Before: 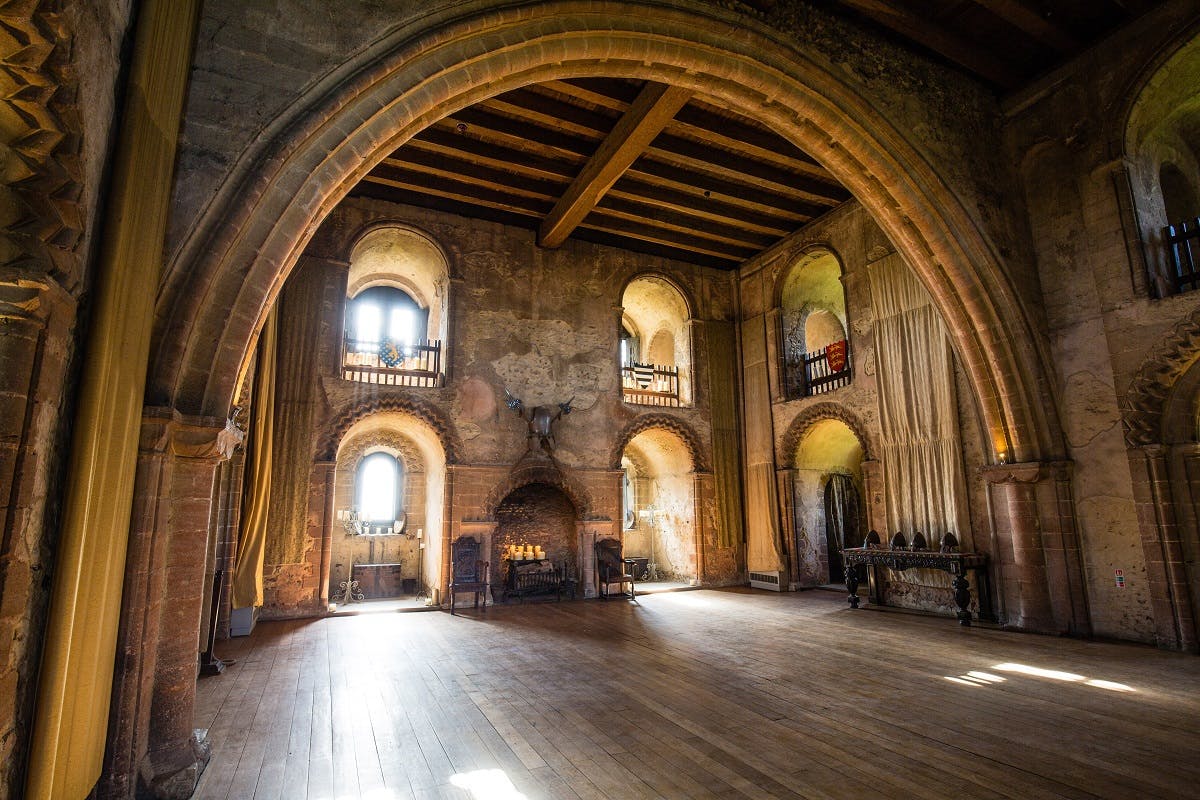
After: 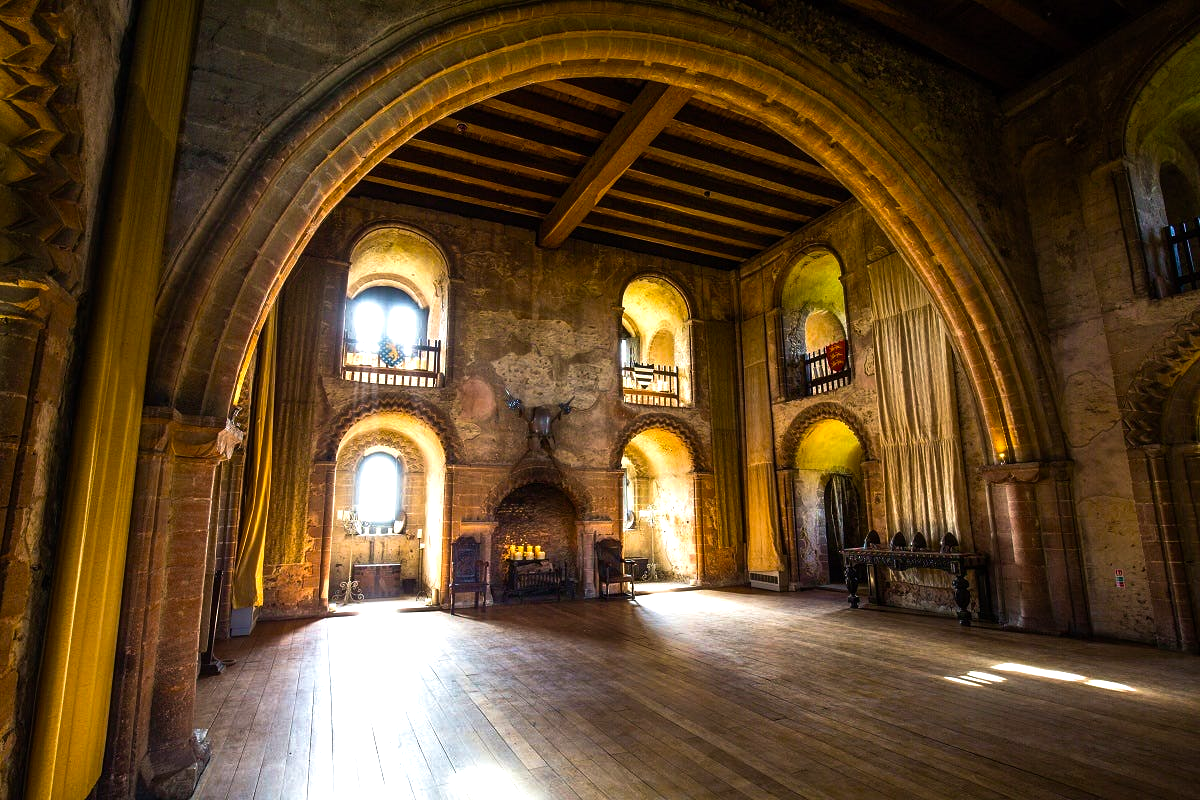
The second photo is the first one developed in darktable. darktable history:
color balance rgb: perceptual saturation grading › global saturation 31.141%, perceptual brilliance grading › global brilliance 15.555%, perceptual brilliance grading › shadows -35.554%
velvia: on, module defaults
